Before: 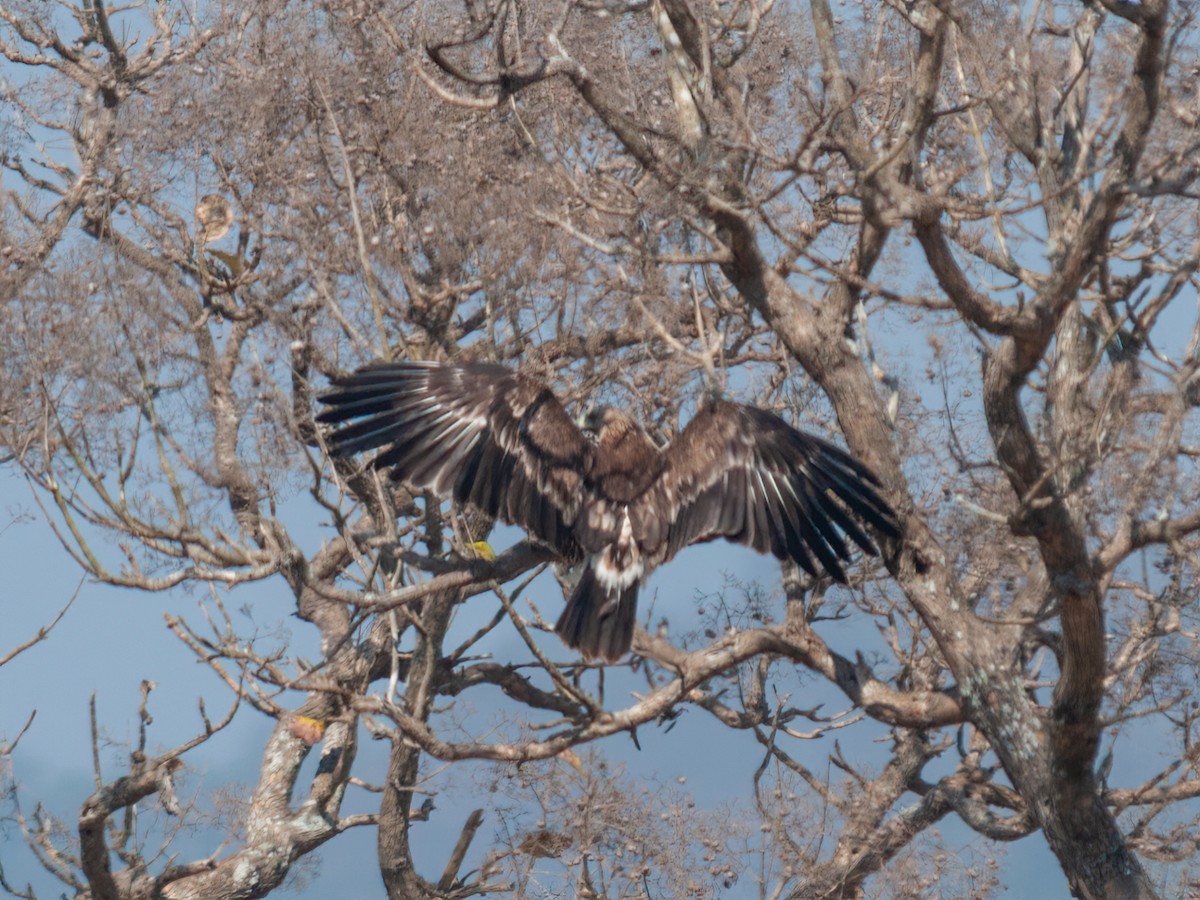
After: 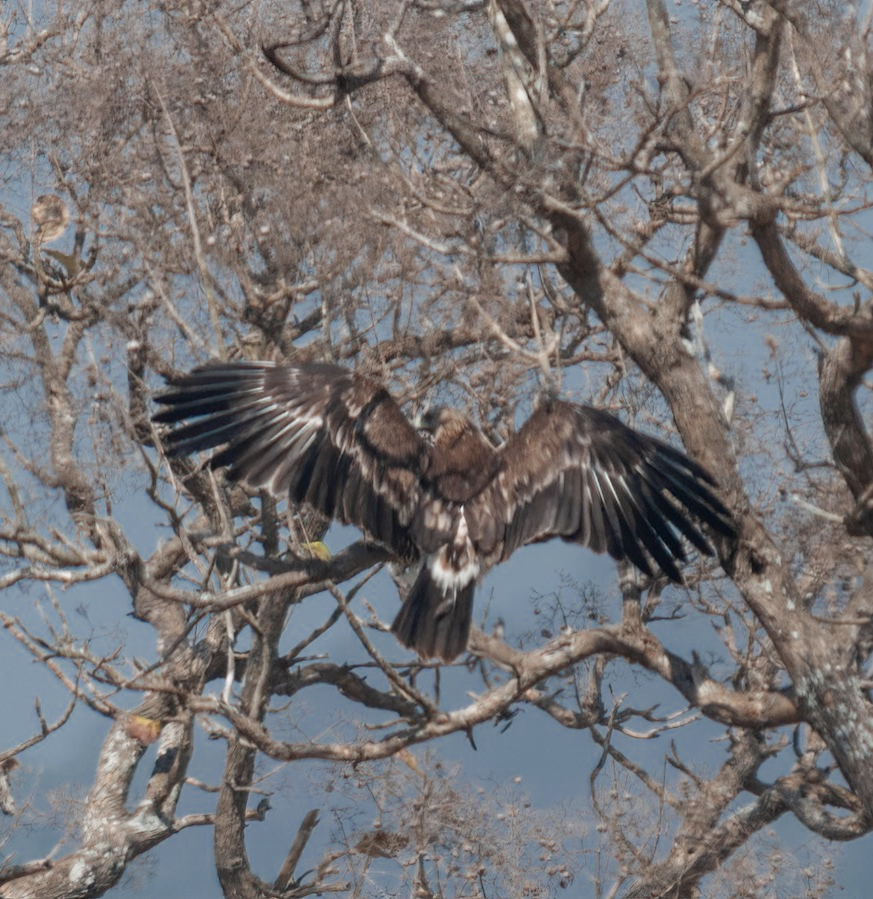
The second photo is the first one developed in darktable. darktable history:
crop: left 13.688%, right 13.353%
color zones: curves: ch0 [(0, 0.5) (0.125, 0.4) (0.25, 0.5) (0.375, 0.4) (0.5, 0.4) (0.625, 0.35) (0.75, 0.35) (0.875, 0.5)]; ch1 [(0, 0.35) (0.125, 0.45) (0.25, 0.35) (0.375, 0.35) (0.5, 0.35) (0.625, 0.35) (0.75, 0.45) (0.875, 0.35)]; ch2 [(0, 0.6) (0.125, 0.5) (0.25, 0.5) (0.375, 0.6) (0.5, 0.6) (0.625, 0.5) (0.75, 0.5) (0.875, 0.5)], mix 25.21%
